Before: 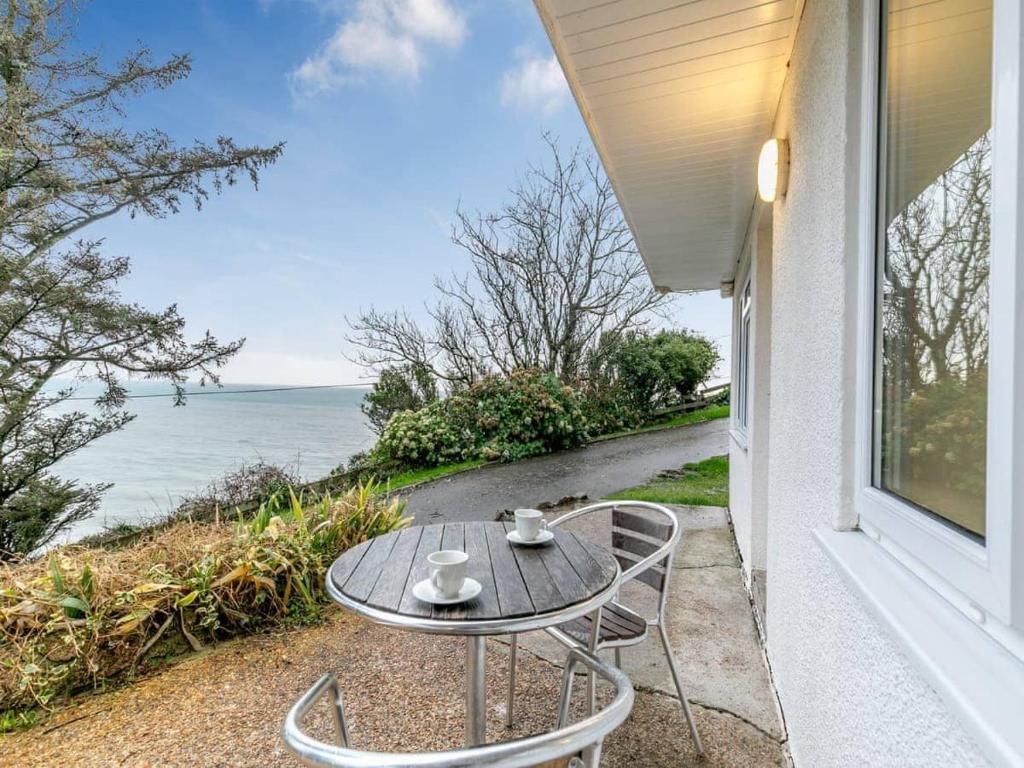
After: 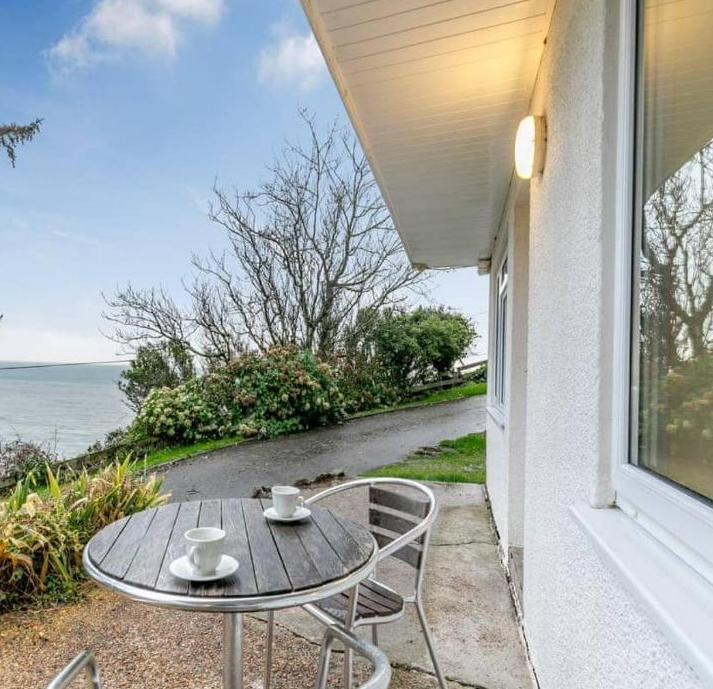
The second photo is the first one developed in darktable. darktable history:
crop and rotate: left 23.805%, top 3.109%, right 6.546%, bottom 7.099%
